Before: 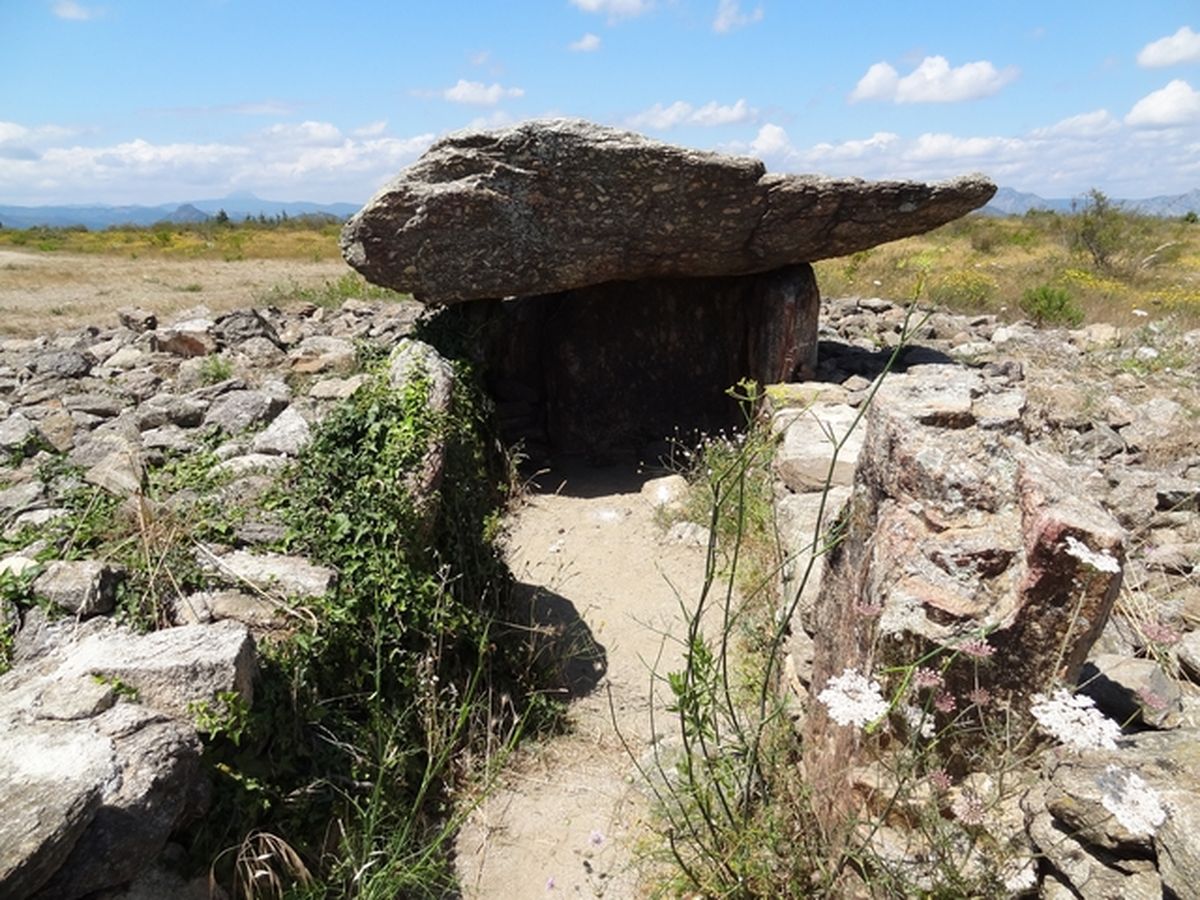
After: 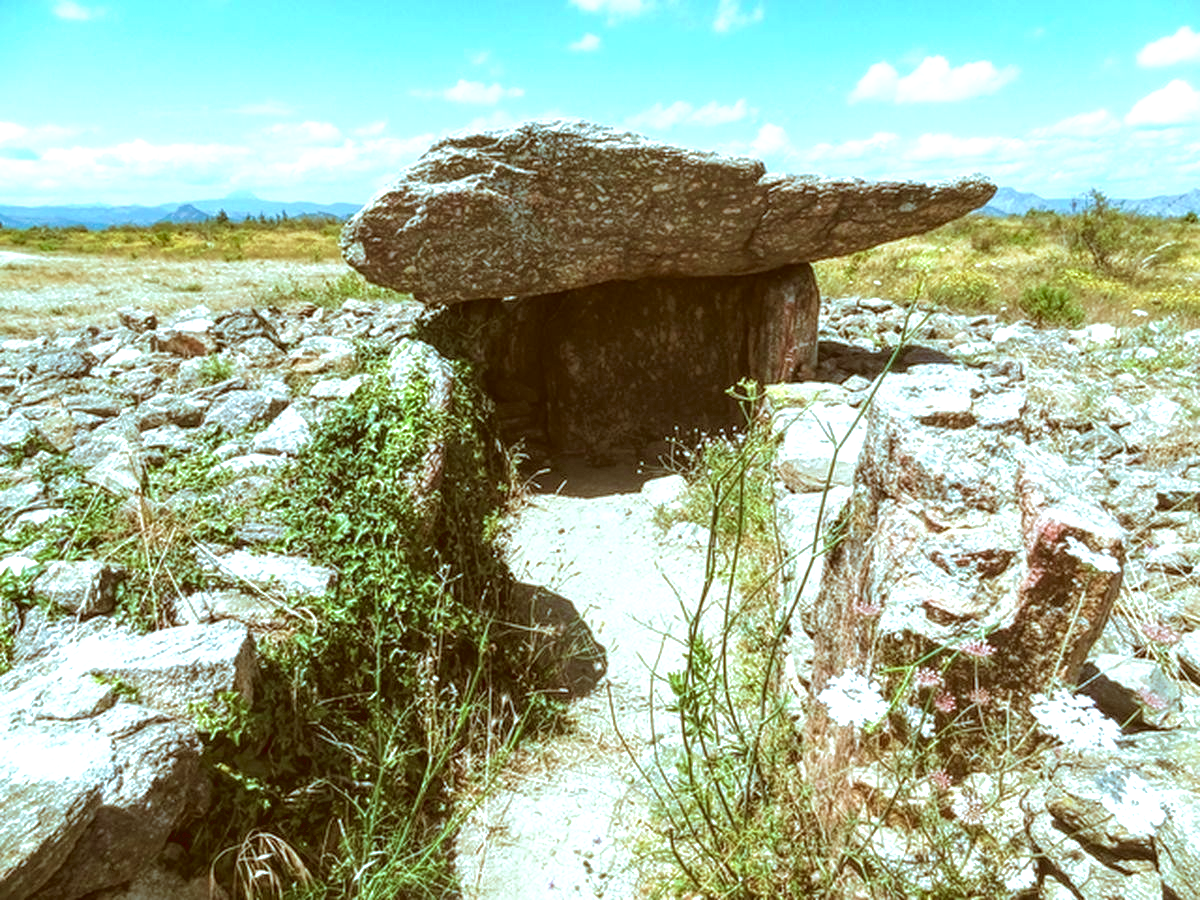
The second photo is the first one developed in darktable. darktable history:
local contrast: highlights 74%, shadows 55%, detail 177%, midtone range 0.21
color correction: highlights a* -14.4, highlights b* -15.99, shadows a* 10.48, shadows b* 29.65
exposure: black level correction 0, exposure 0.696 EV, compensate highlight preservation false
velvia: strength 44.86%
